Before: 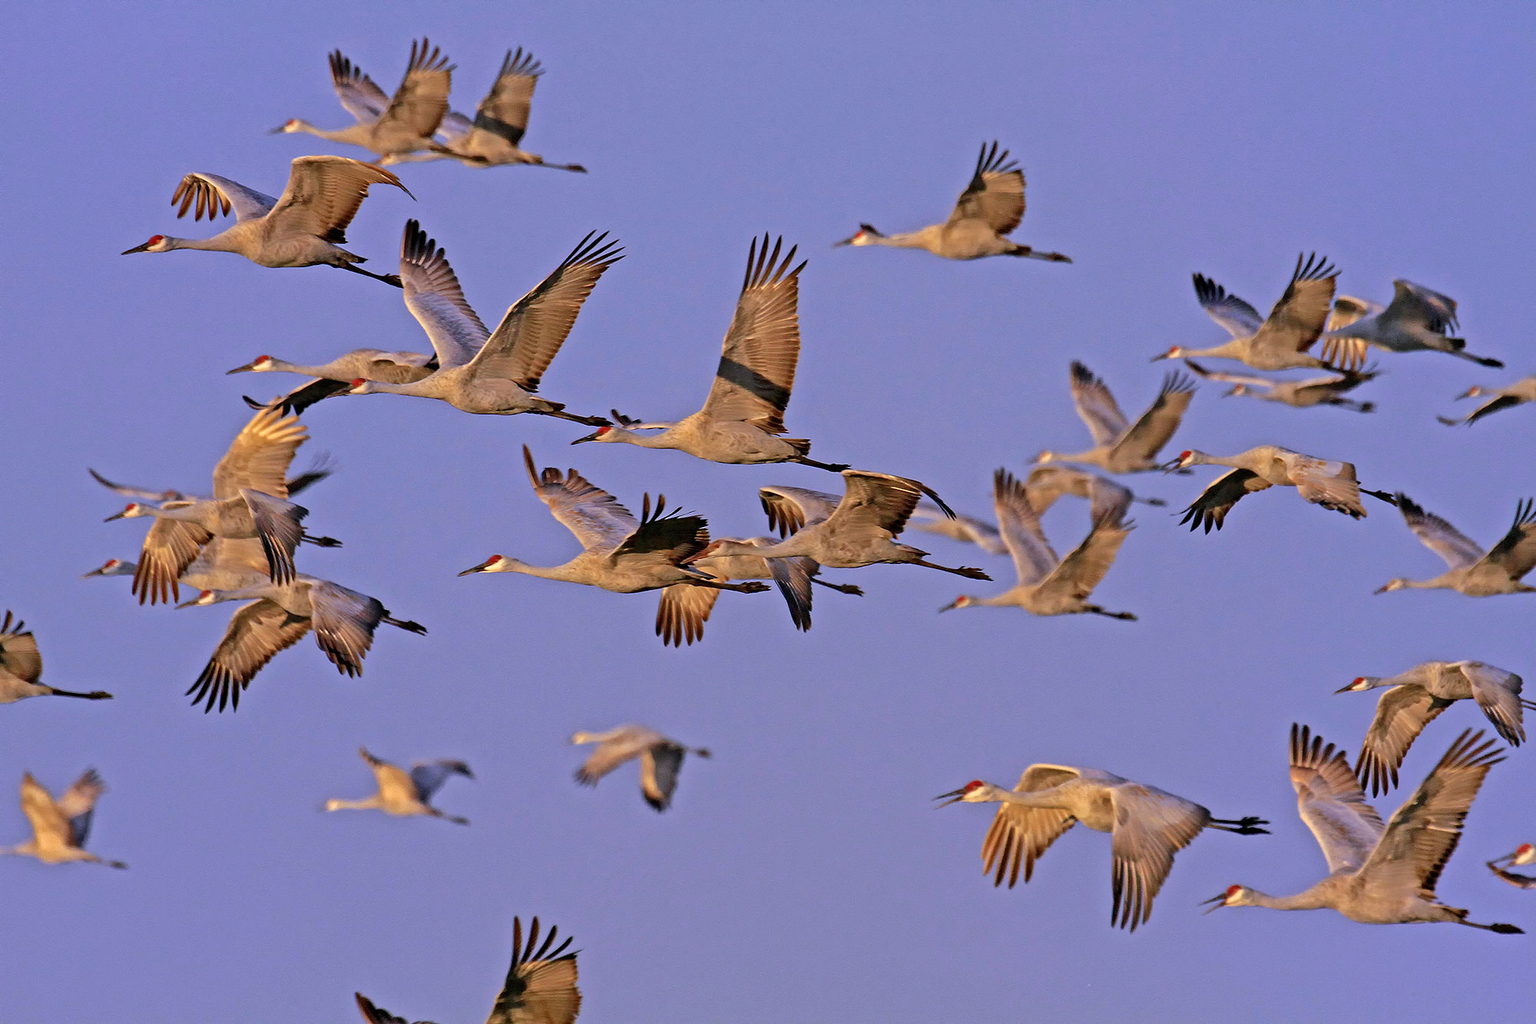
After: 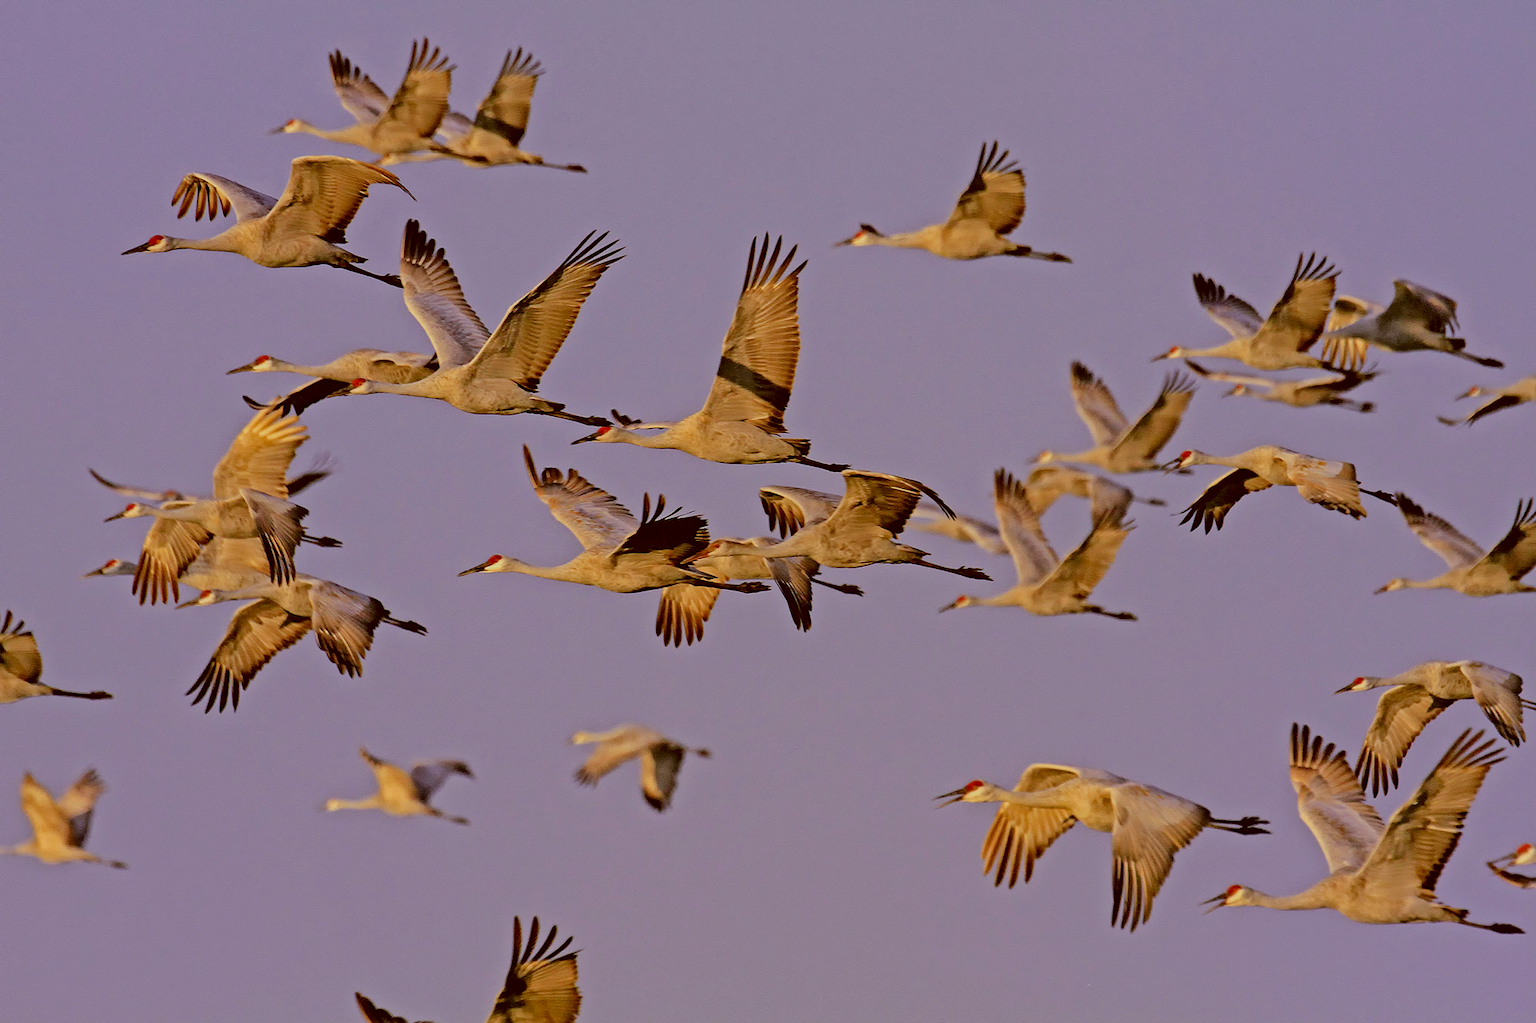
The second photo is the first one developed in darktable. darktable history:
color correction: highlights a* -5.29, highlights b* 9.8, shadows a* 9.79, shadows b* 24.28
filmic rgb: black relative exposure -7.65 EV, white relative exposure 4.56 EV, hardness 3.61
